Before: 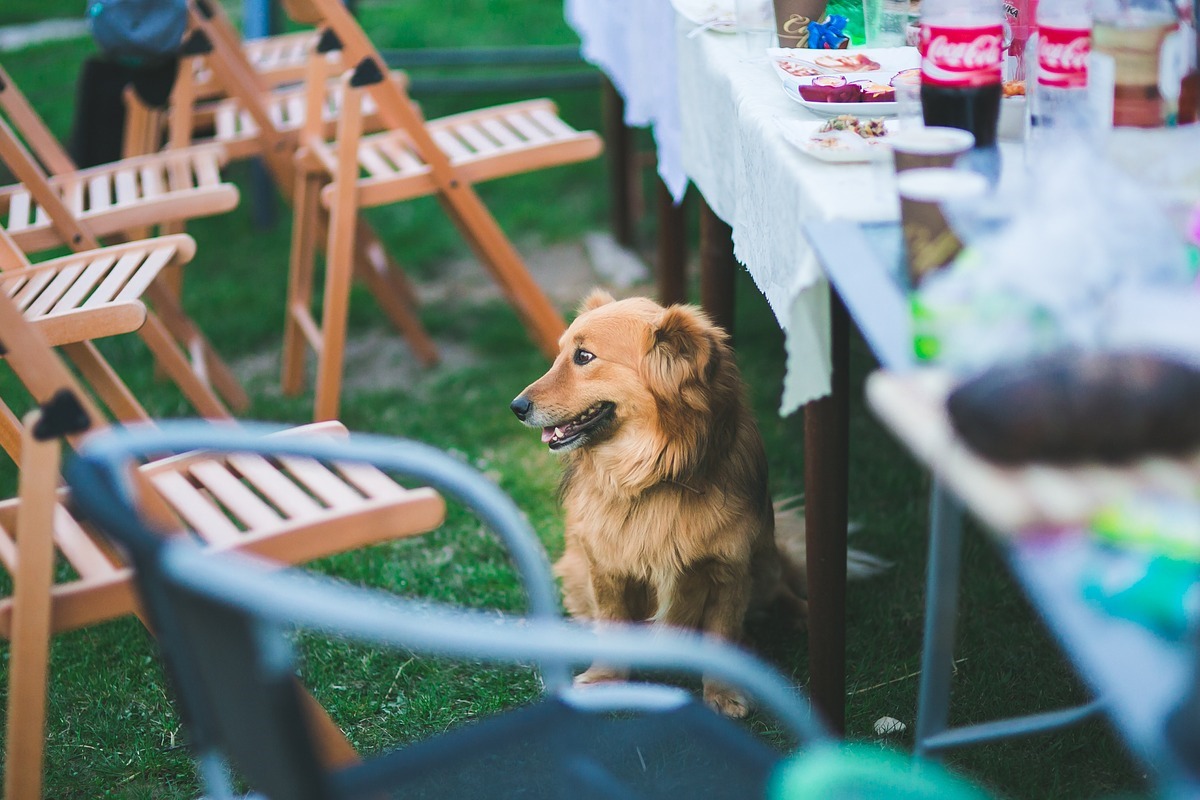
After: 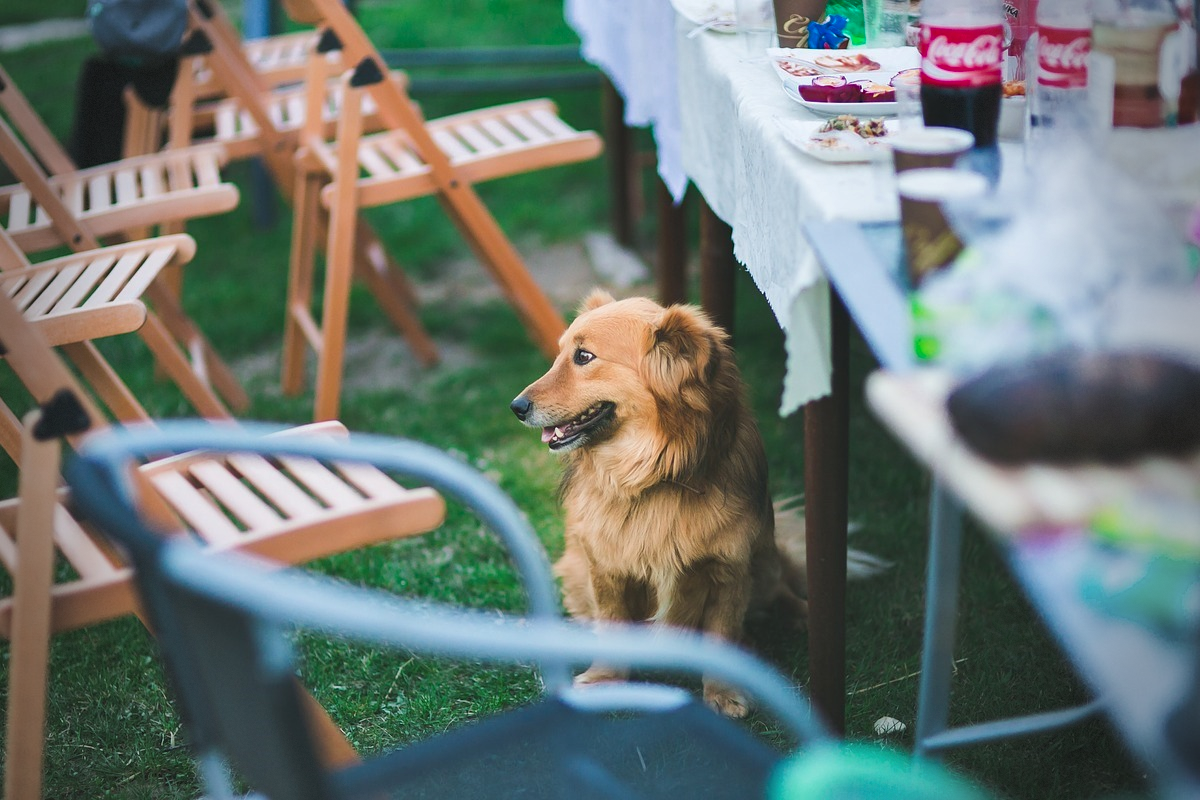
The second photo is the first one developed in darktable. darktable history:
shadows and highlights: shadows 60.98, highlights -60.27, soften with gaussian
vignetting: fall-off start 76.78%, fall-off radius 28.37%, brightness -0.417, saturation -0.296, width/height ratio 0.97, dithering 8-bit output
